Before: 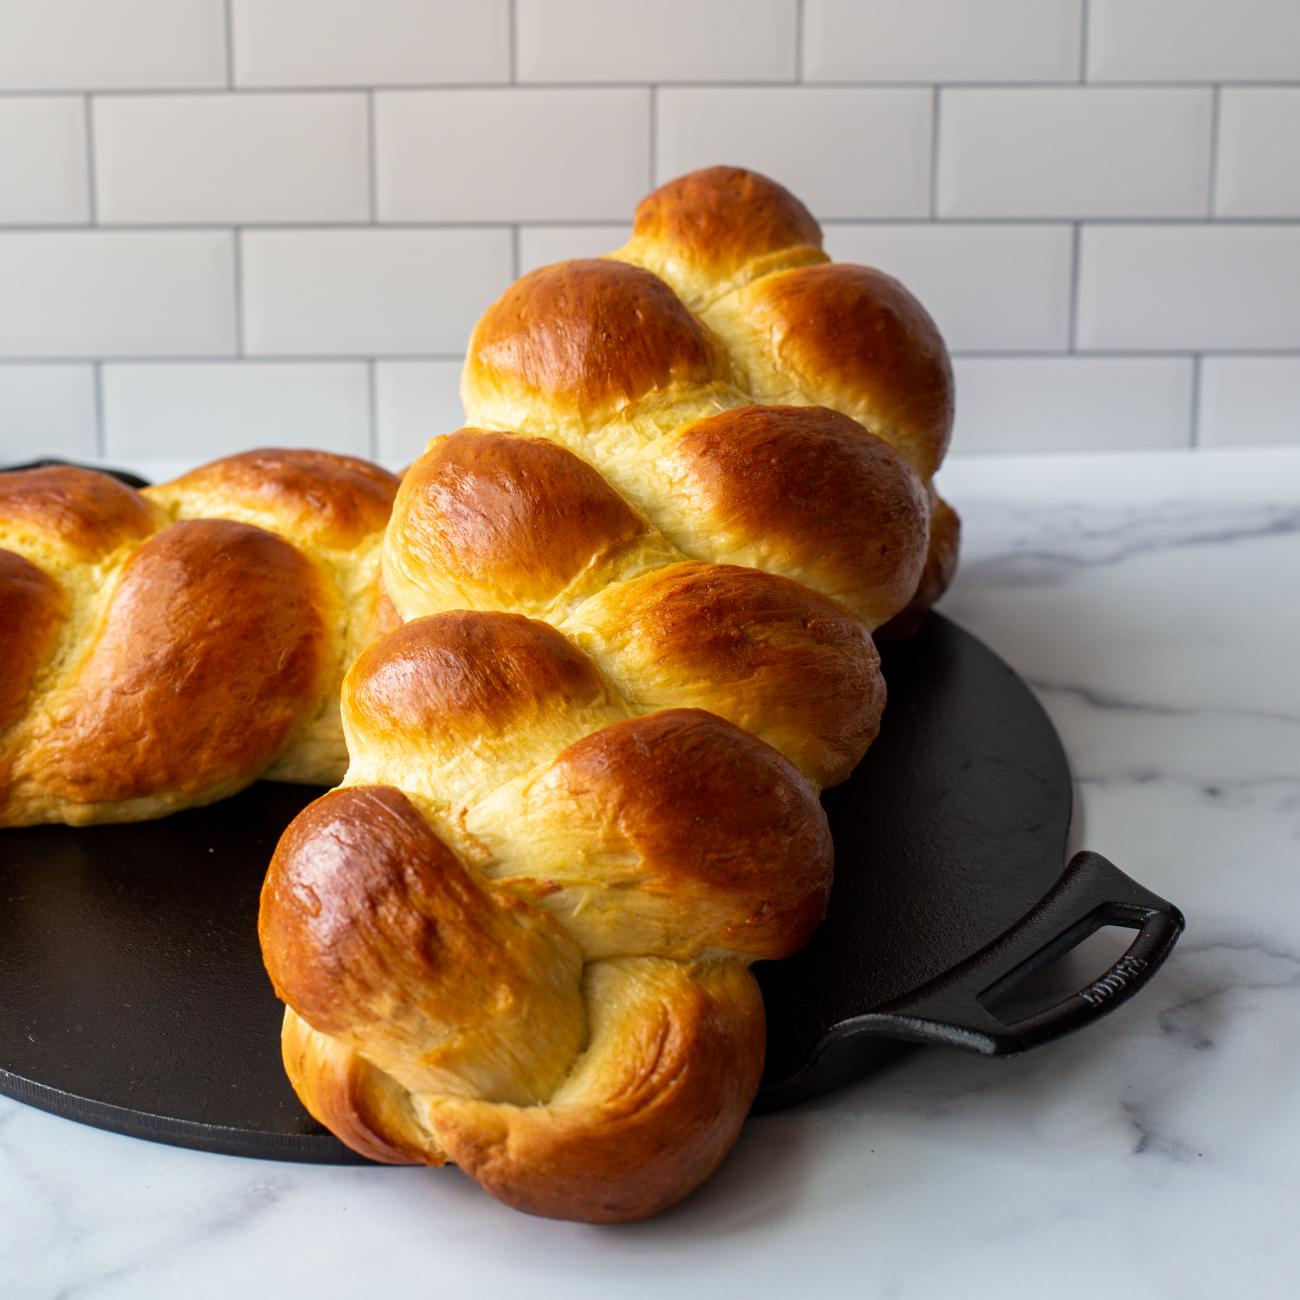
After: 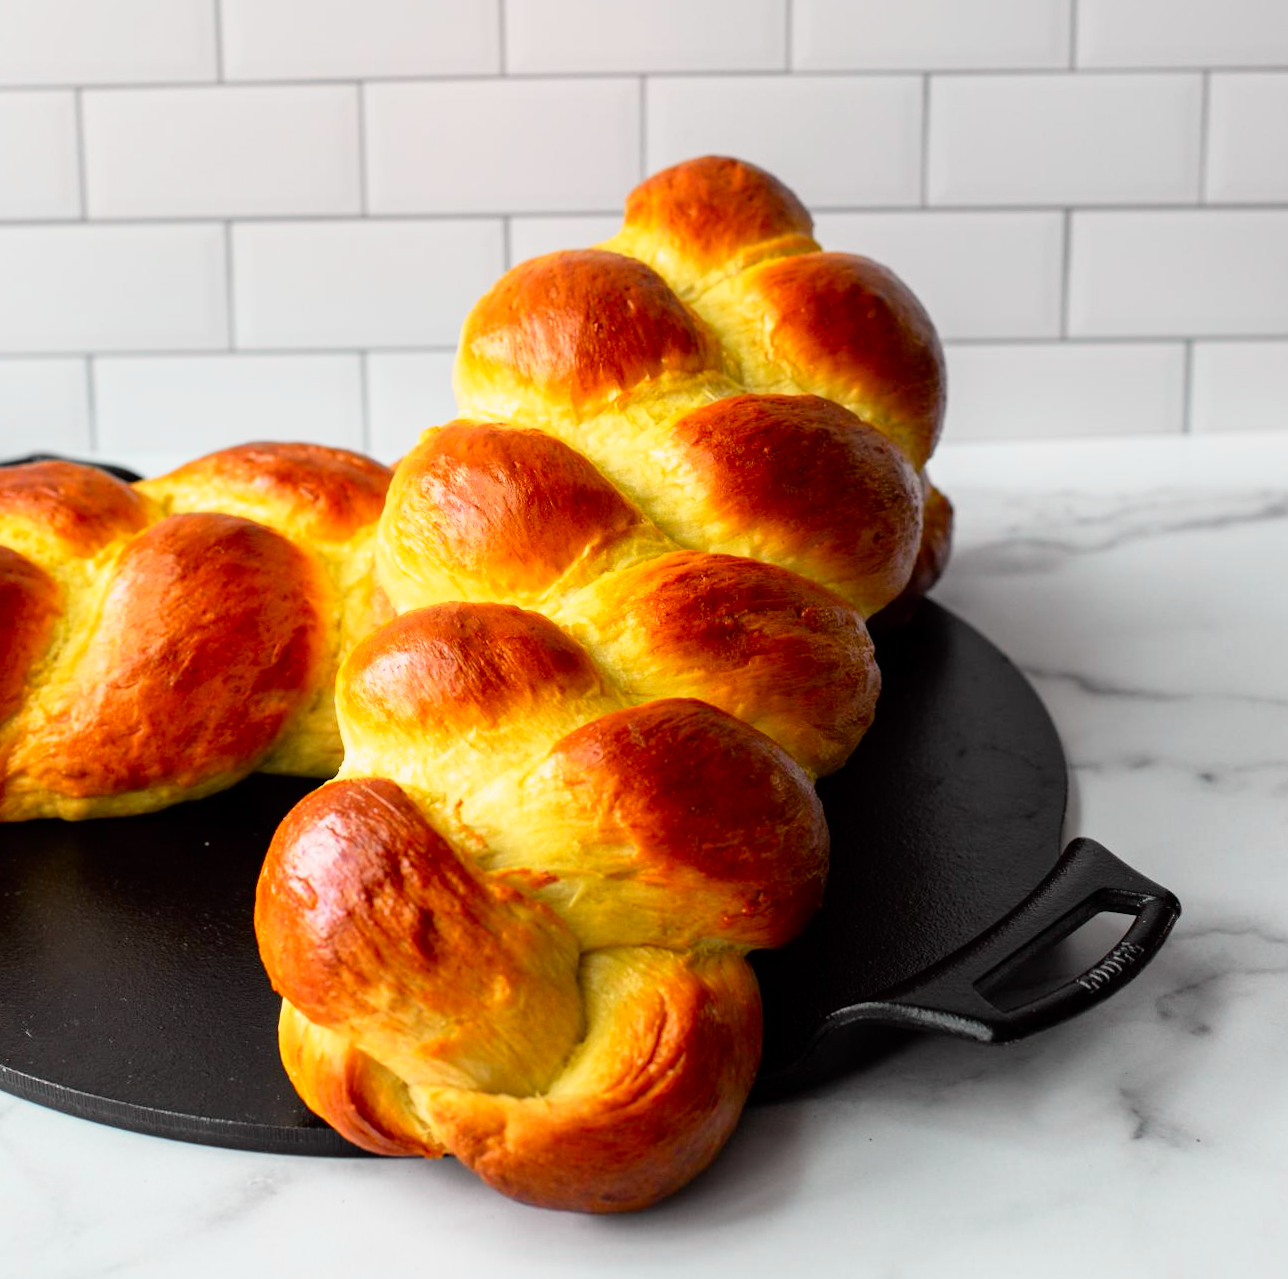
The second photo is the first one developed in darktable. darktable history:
tone curve: curves: ch0 [(0, 0) (0.062, 0.037) (0.142, 0.138) (0.359, 0.419) (0.469, 0.544) (0.634, 0.722) (0.839, 0.909) (0.998, 0.978)]; ch1 [(0, 0) (0.437, 0.408) (0.472, 0.47) (0.502, 0.503) (0.527, 0.523) (0.559, 0.573) (0.608, 0.665) (0.669, 0.748) (0.859, 0.899) (1, 1)]; ch2 [(0, 0) (0.33, 0.301) (0.421, 0.443) (0.473, 0.498) (0.502, 0.5) (0.535, 0.531) (0.575, 0.603) (0.608, 0.667) (1, 1)], color space Lab, independent channels, preserve colors none
rotate and perspective: rotation -0.45°, automatic cropping original format, crop left 0.008, crop right 0.992, crop top 0.012, crop bottom 0.988
